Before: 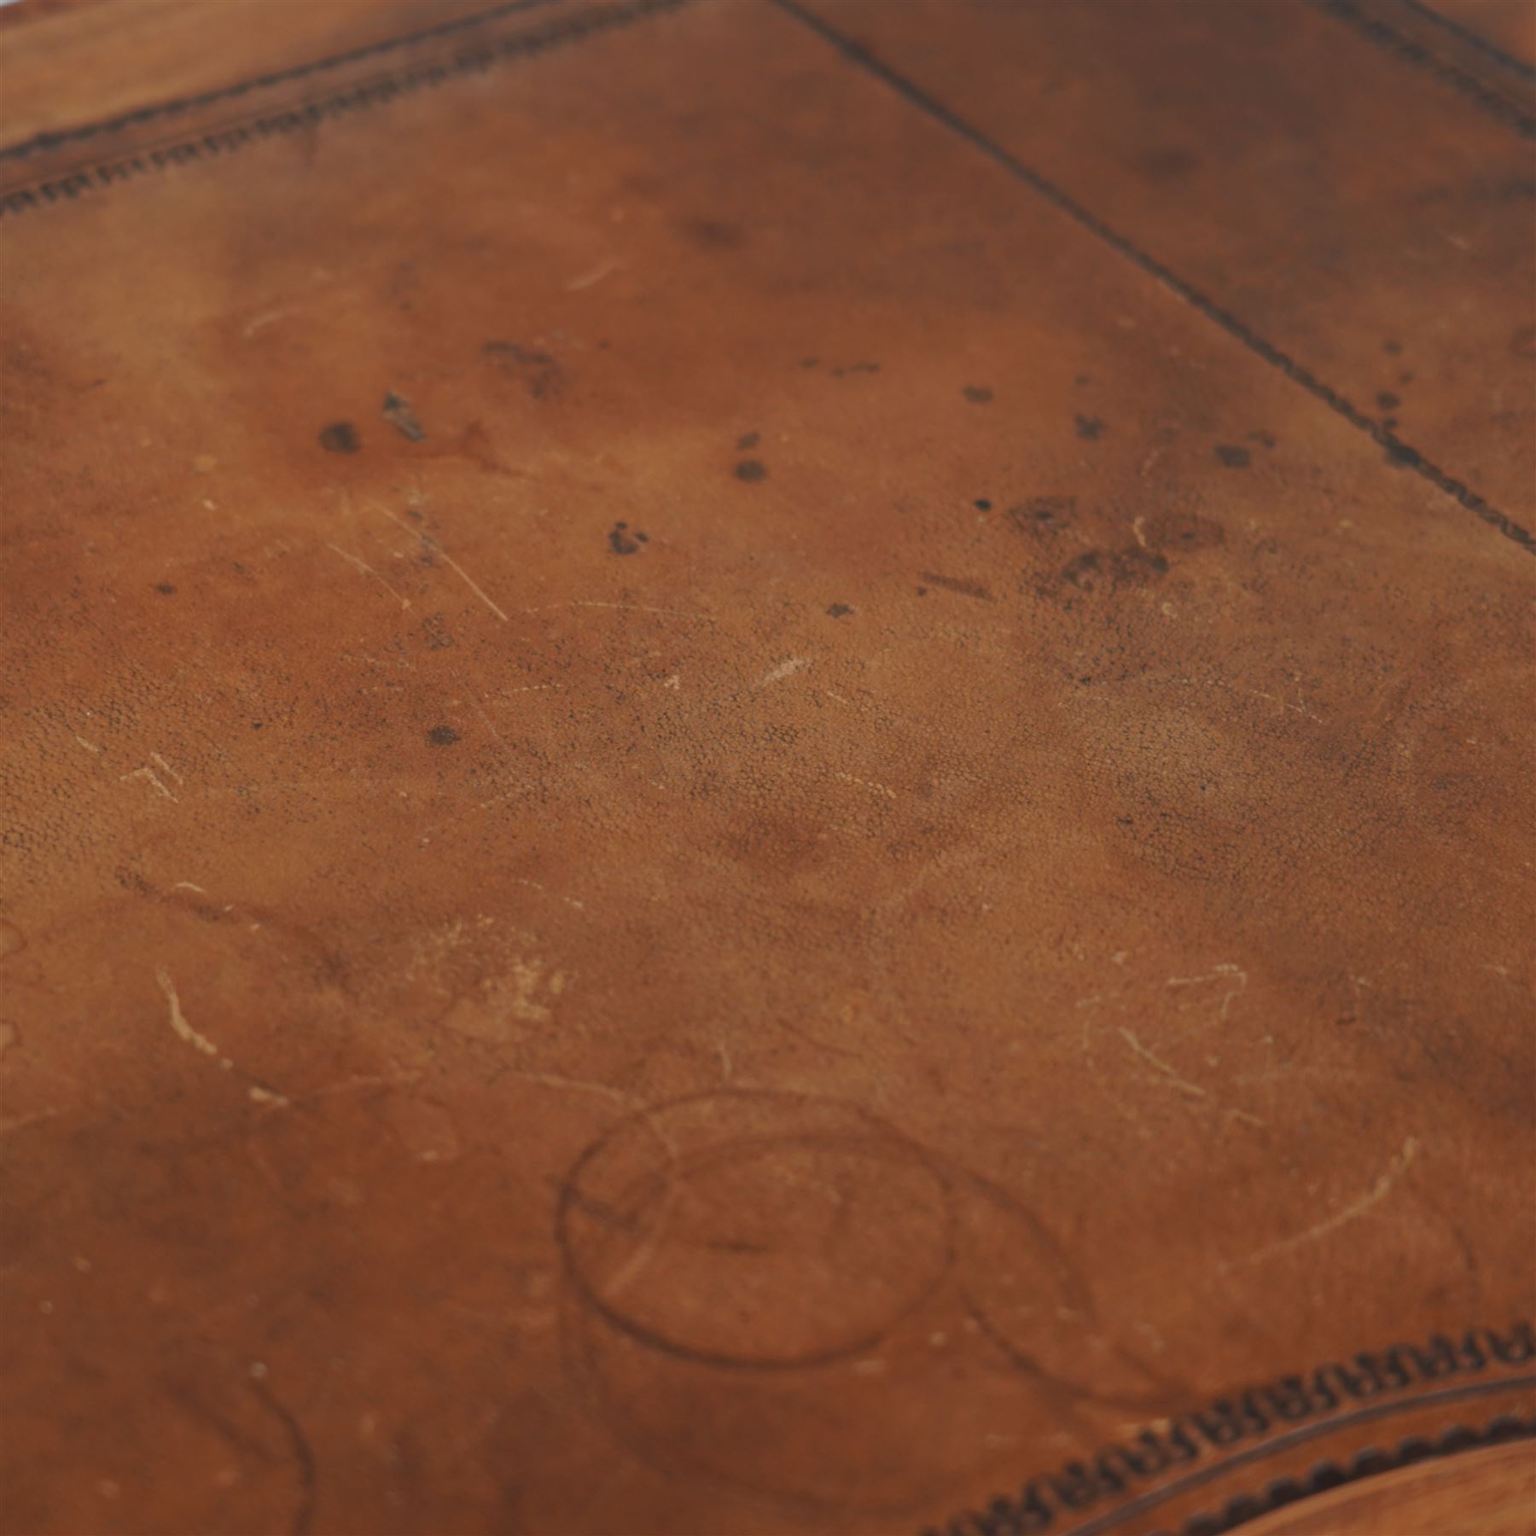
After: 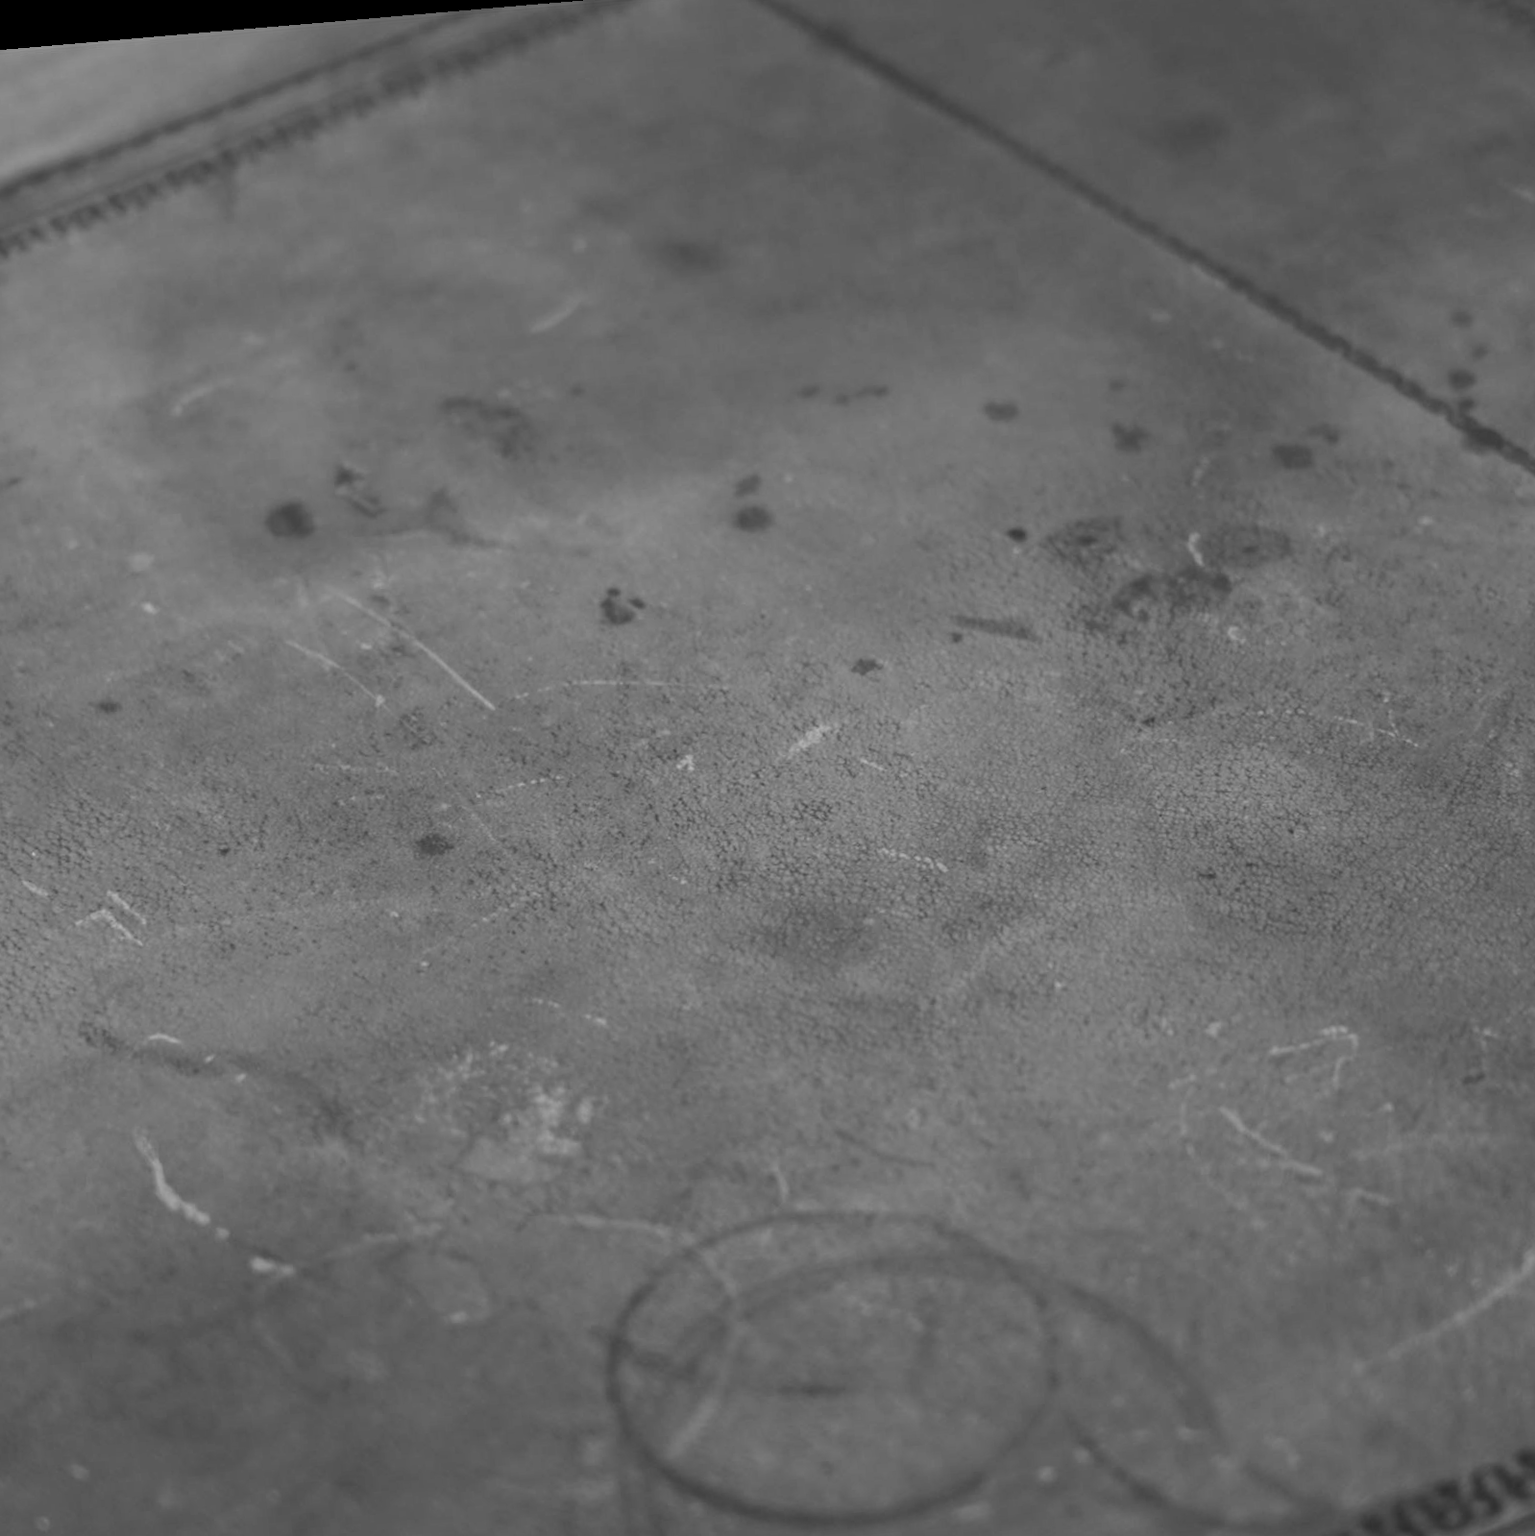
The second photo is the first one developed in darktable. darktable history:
rotate and perspective: rotation -4.86°, automatic cropping off
white balance: emerald 1
crop and rotate: left 7.196%, top 4.574%, right 10.605%, bottom 13.178%
contrast brightness saturation: contrast 0.2, brightness 0.16, saturation 0.22
monochrome: on, module defaults
